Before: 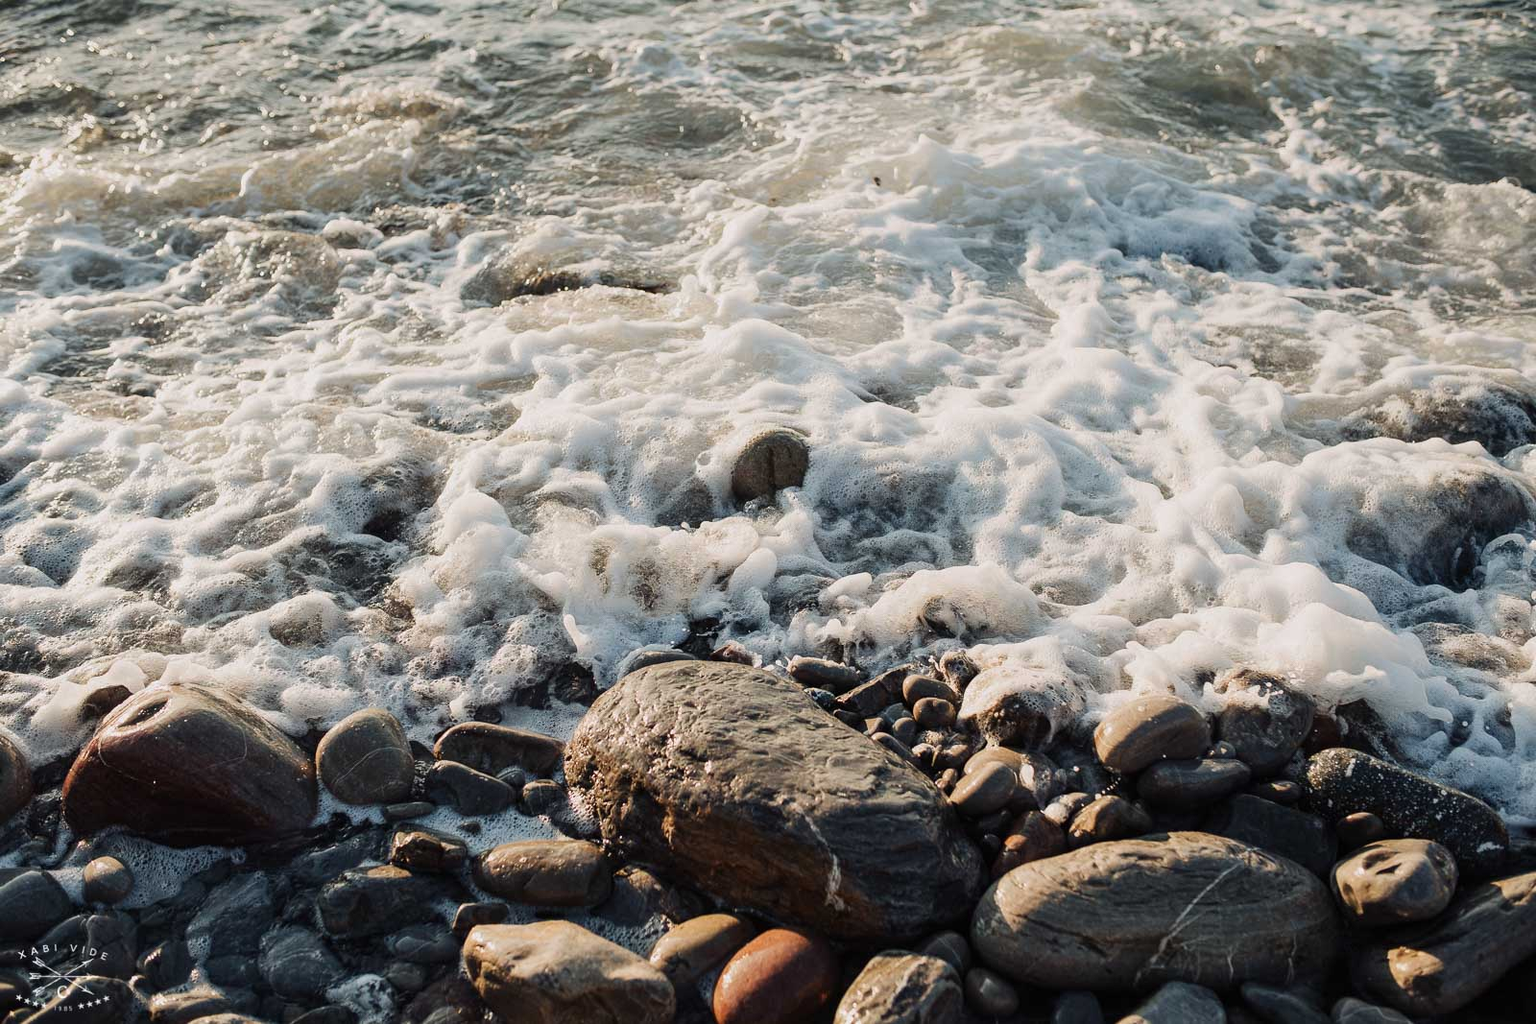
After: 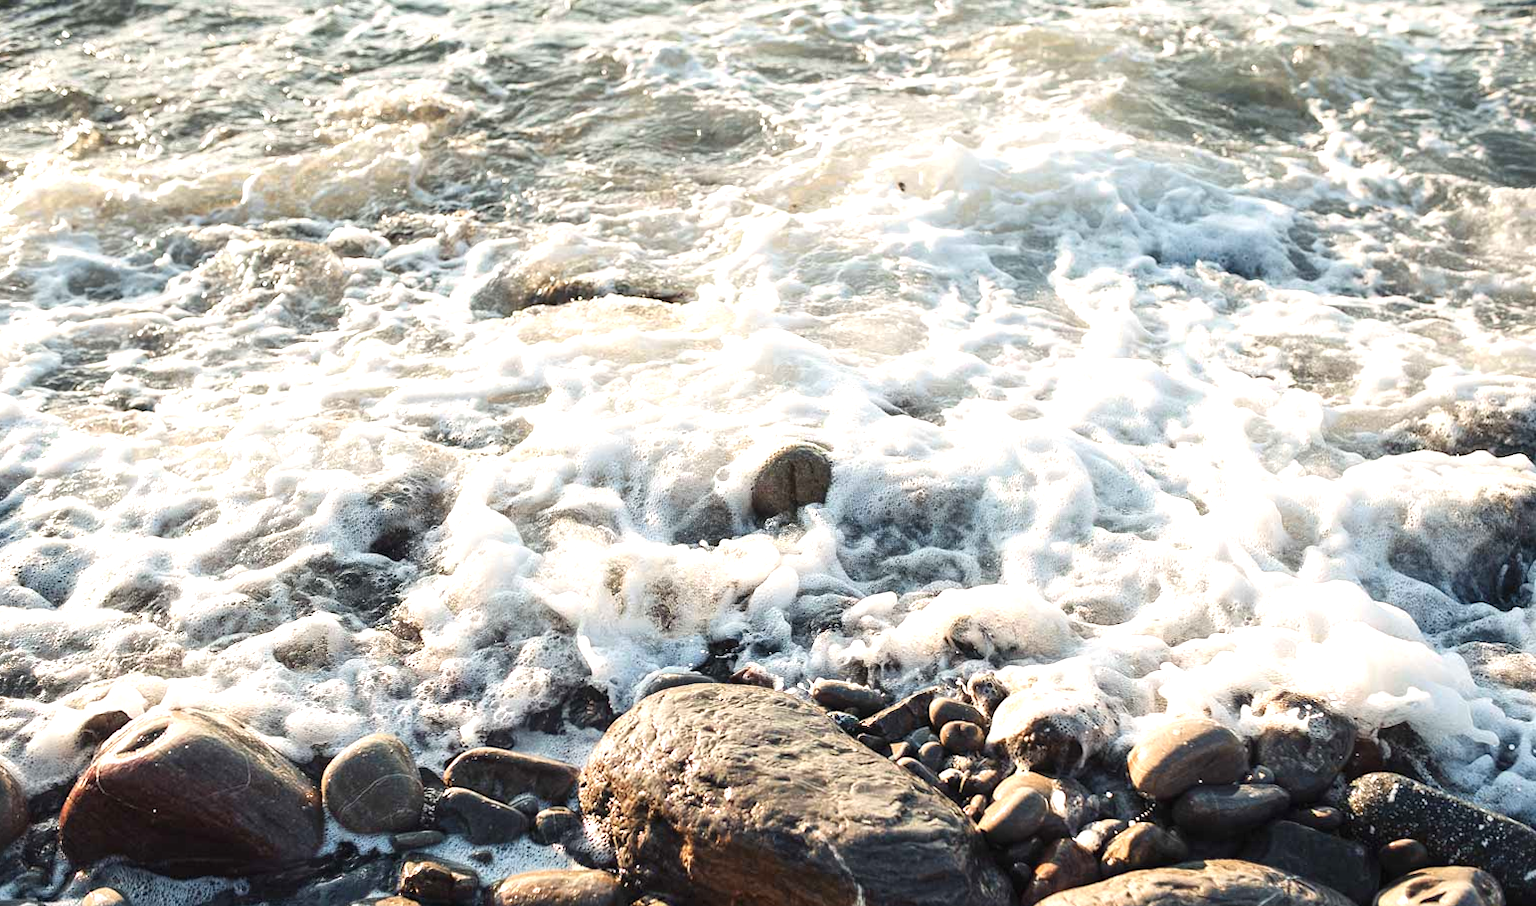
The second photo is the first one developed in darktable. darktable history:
exposure: black level correction -0.001, exposure 0.91 EV, compensate highlight preservation false
crop and rotate: angle 0.132°, left 0.237%, right 2.805%, bottom 14.184%
